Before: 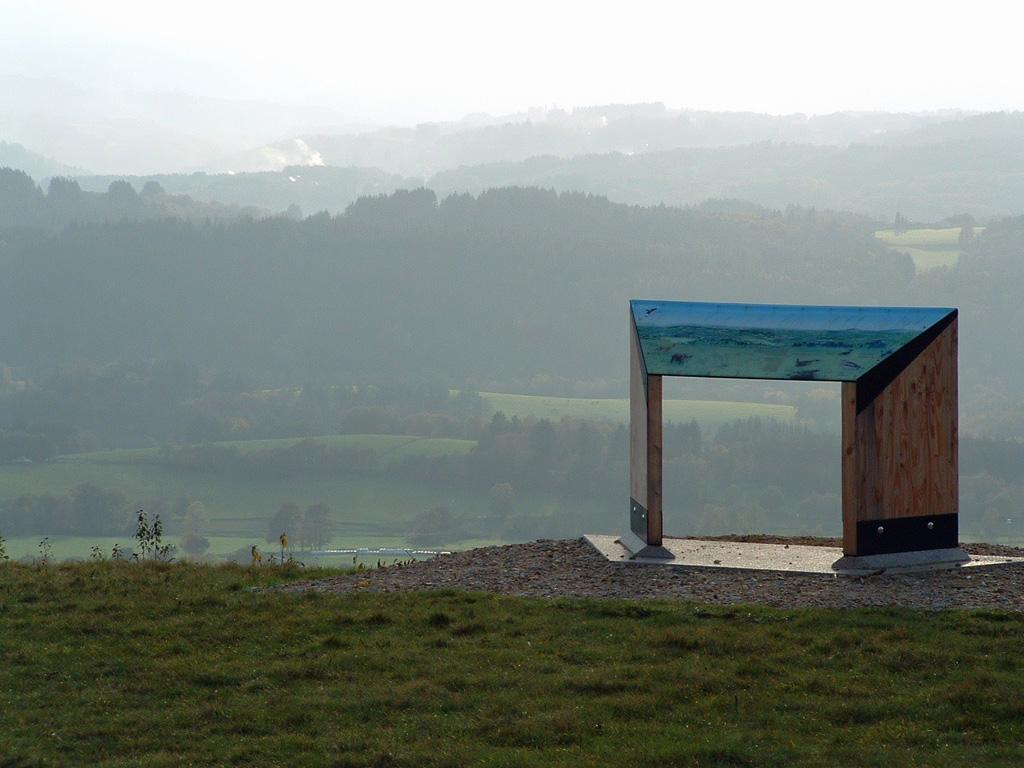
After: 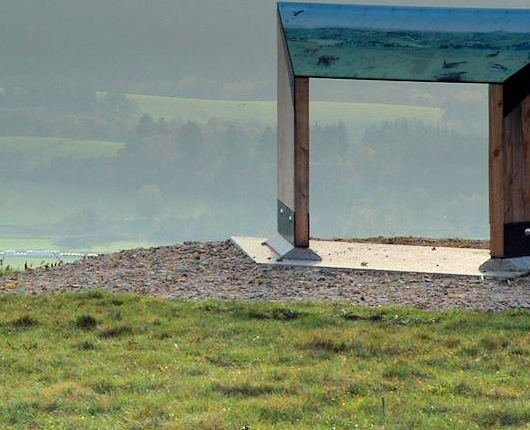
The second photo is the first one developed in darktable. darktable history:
crop: left 34.479%, top 38.822%, right 13.718%, bottom 5.172%
graduated density: density -3.9 EV
filmic rgb: black relative exposure -7.65 EV, white relative exposure 4.56 EV, hardness 3.61, color science v6 (2022)
